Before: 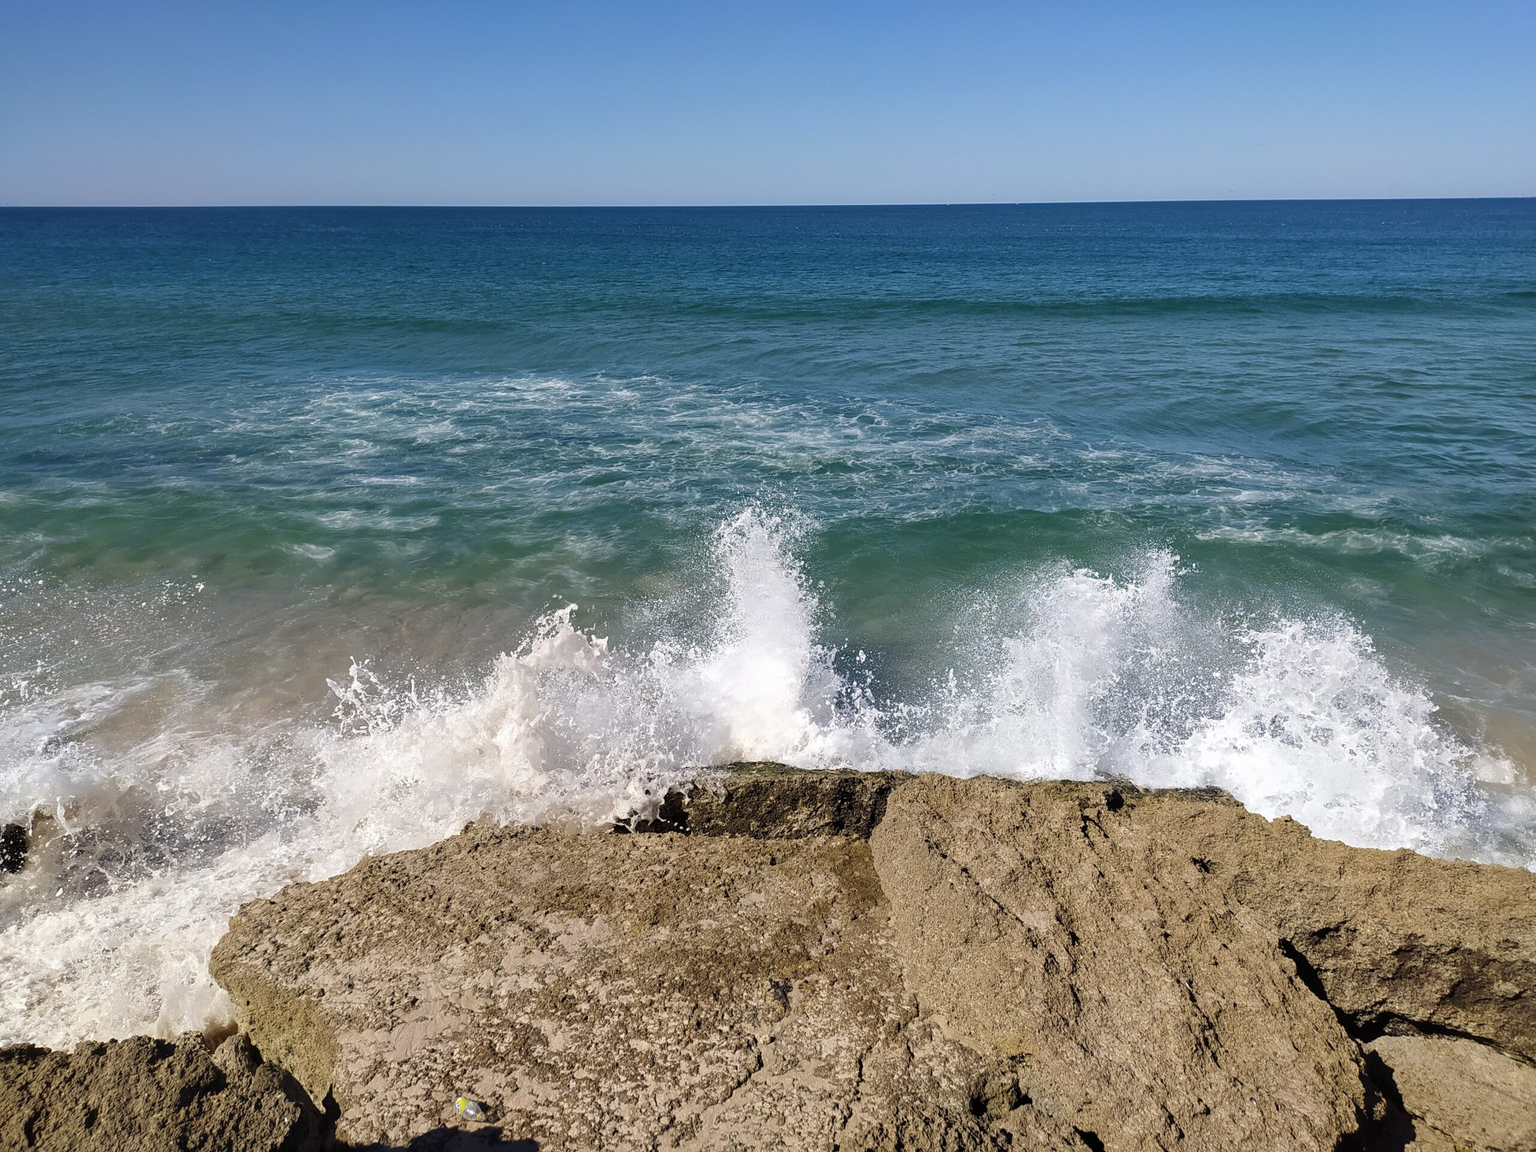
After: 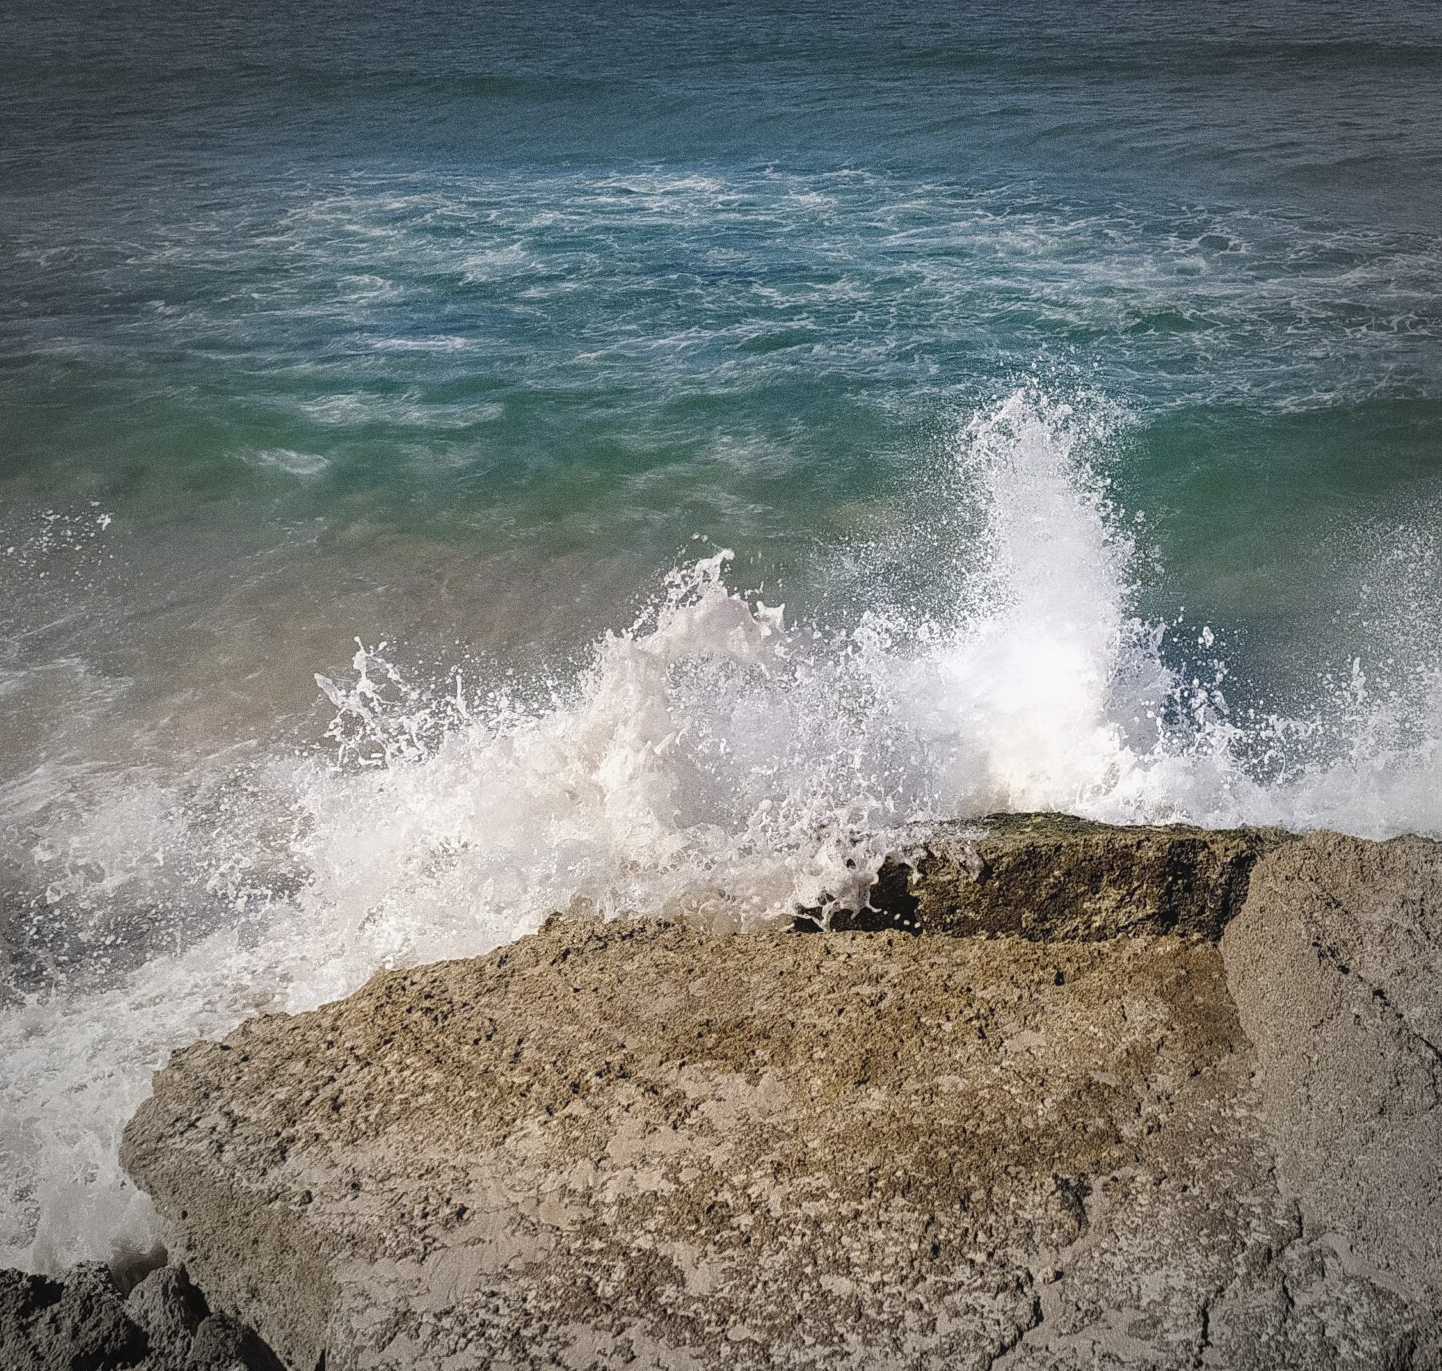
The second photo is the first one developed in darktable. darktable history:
vignetting: fall-off start 67.15%, brightness -0.442, saturation -0.691, width/height ratio 1.011, unbound false
contrast brightness saturation: saturation -0.05
grain: coarseness 0.09 ISO, strength 40%
crop: left 8.966%, top 23.852%, right 34.699%, bottom 4.703%
contrast equalizer: y [[0.439, 0.44, 0.442, 0.457, 0.493, 0.498], [0.5 ×6], [0.5 ×6], [0 ×6], [0 ×6]], mix 0.59
